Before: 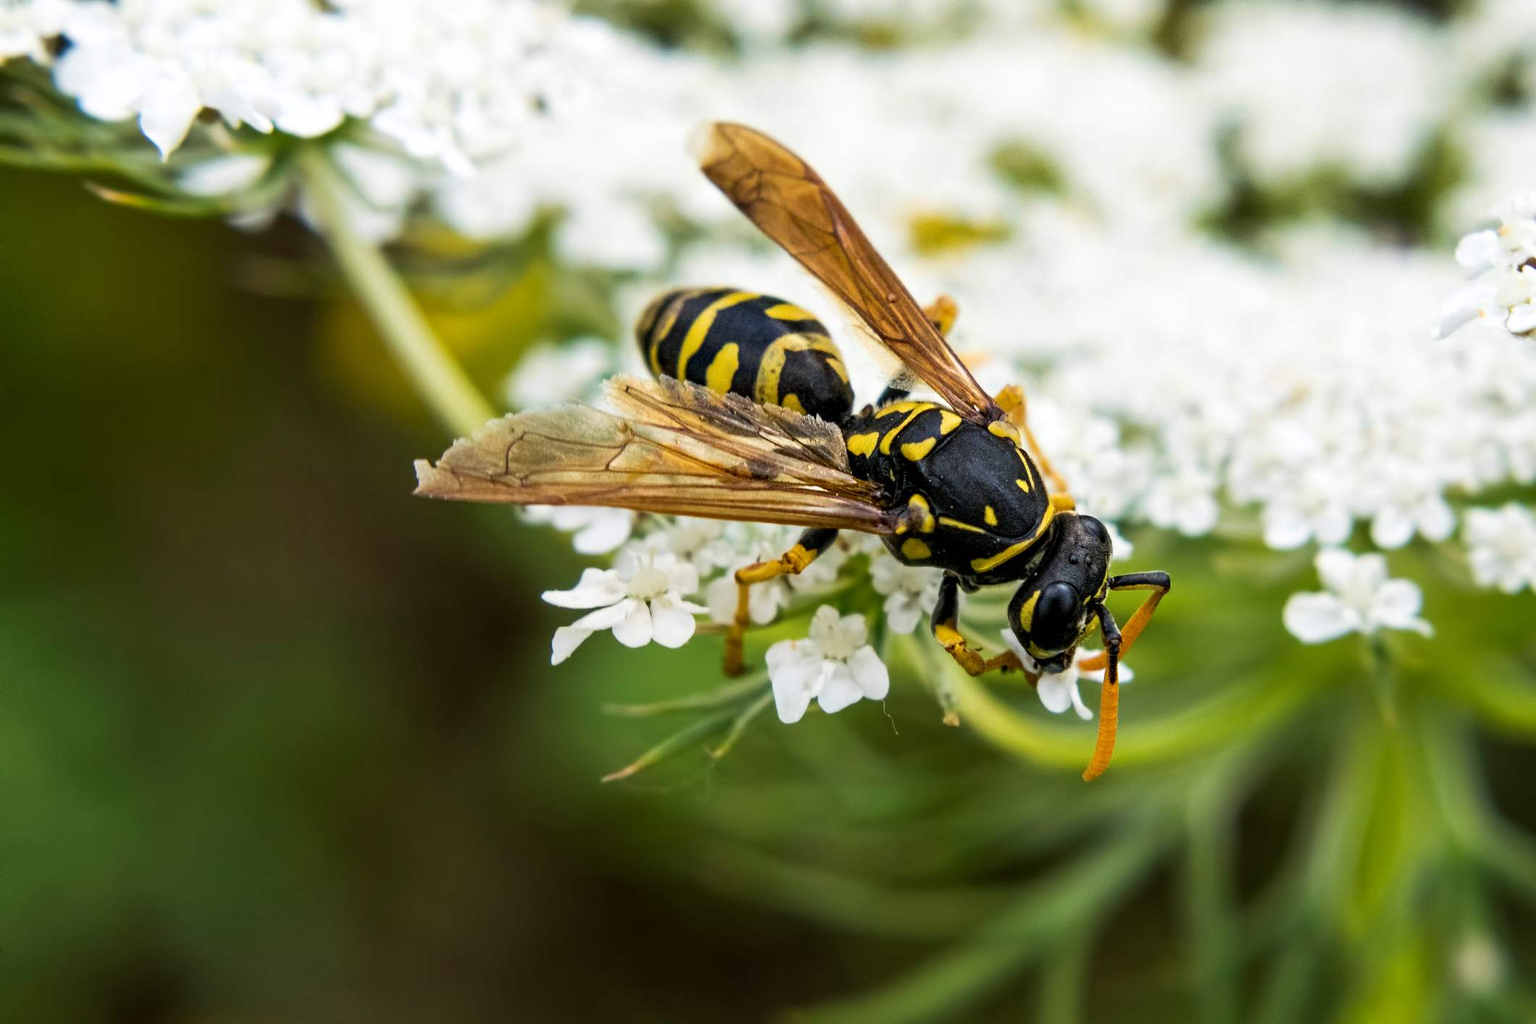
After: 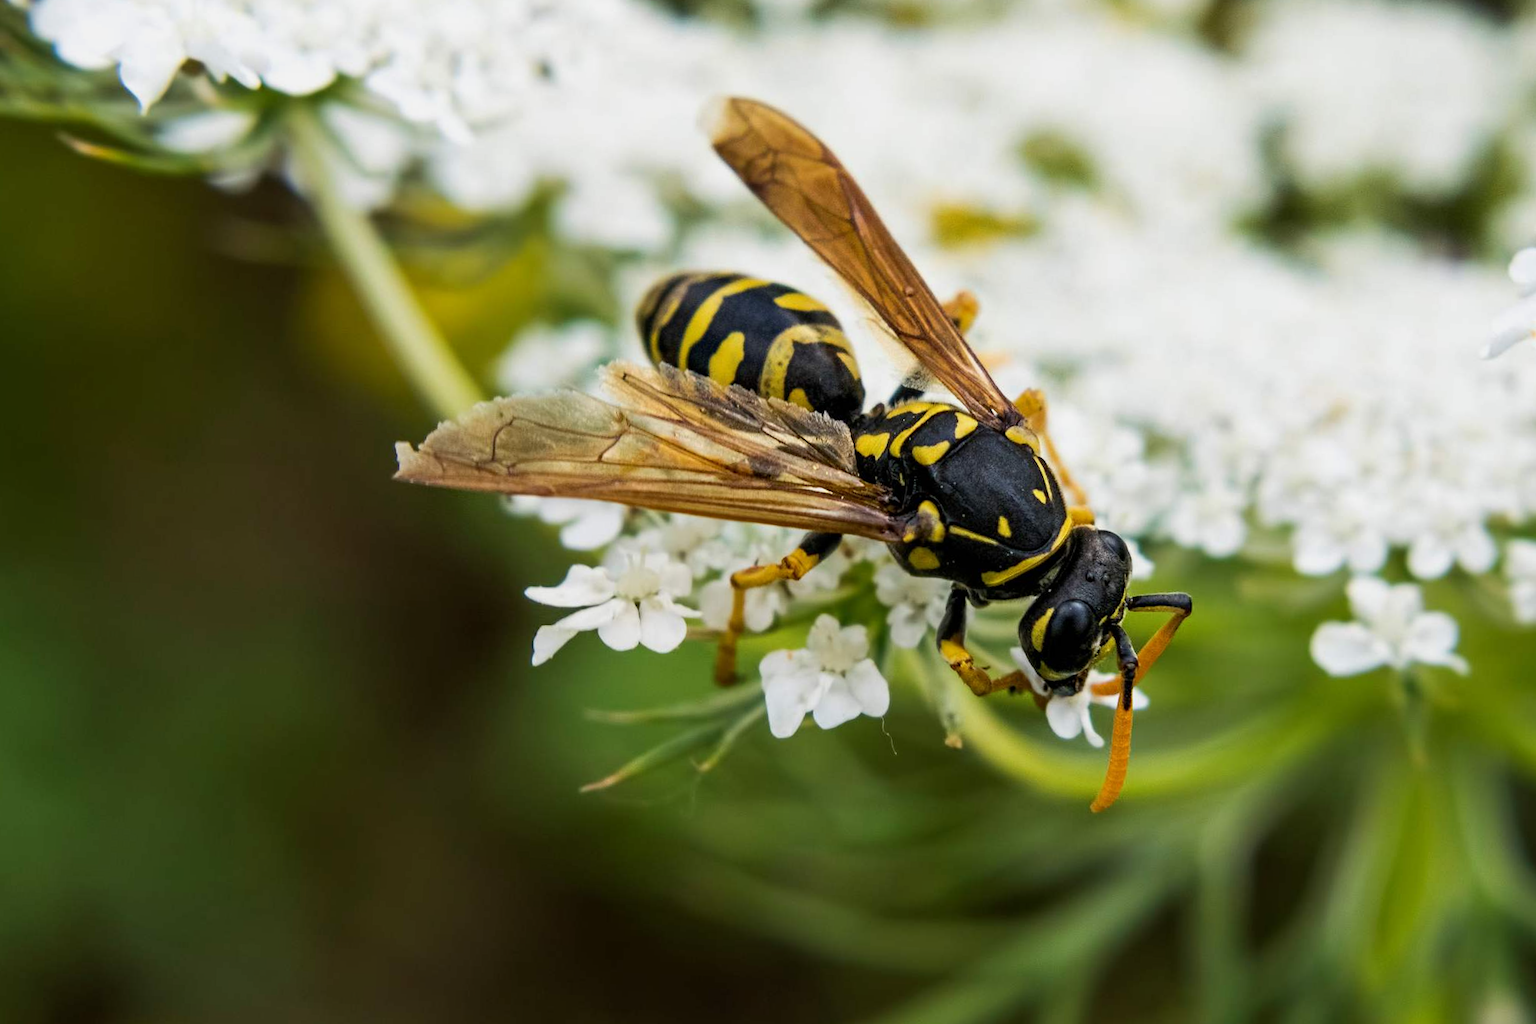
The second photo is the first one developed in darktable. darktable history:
crop and rotate: angle -2.38°
exposure: exposure -0.177 EV, compensate highlight preservation false
